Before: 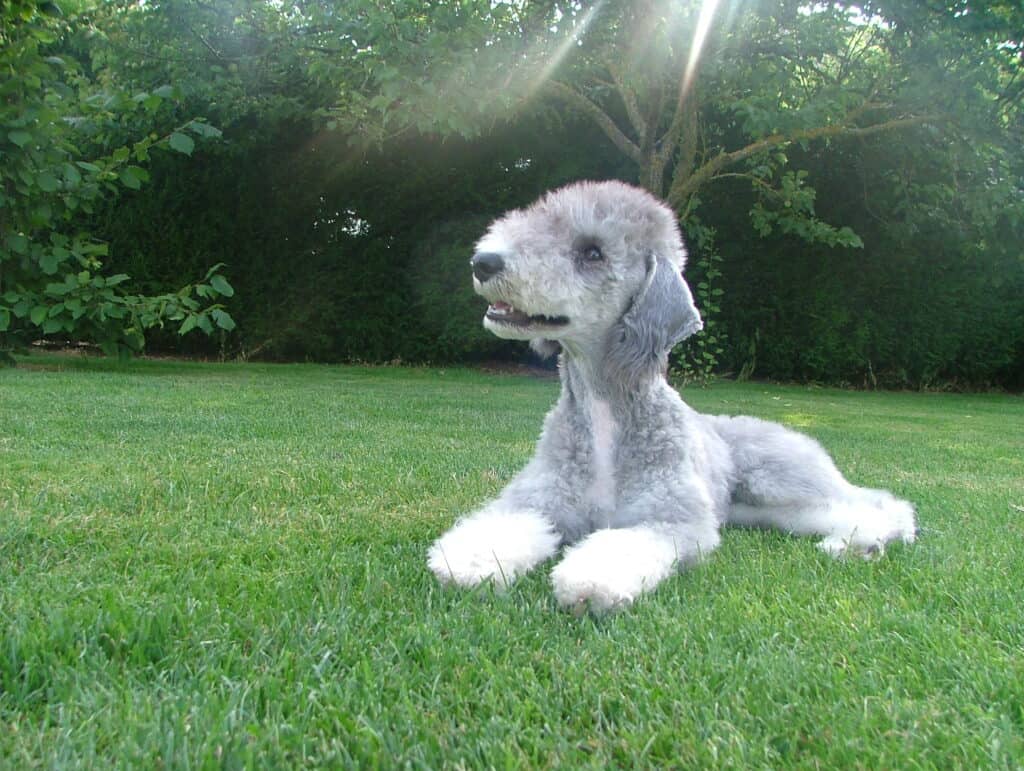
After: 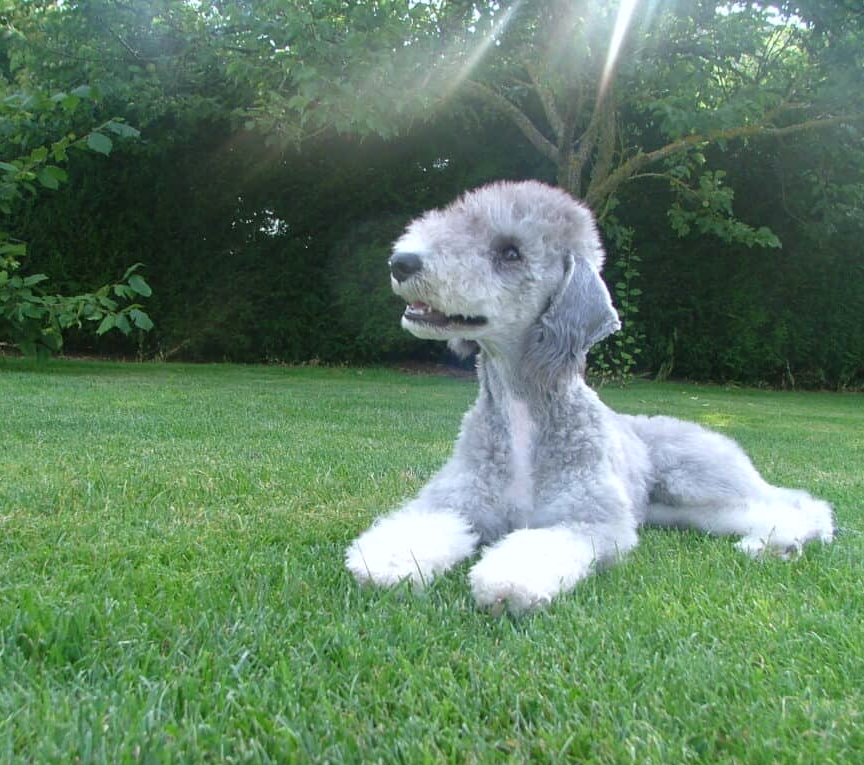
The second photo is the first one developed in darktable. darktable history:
white balance: red 0.976, blue 1.04
crop: left 8.026%, right 7.374%
